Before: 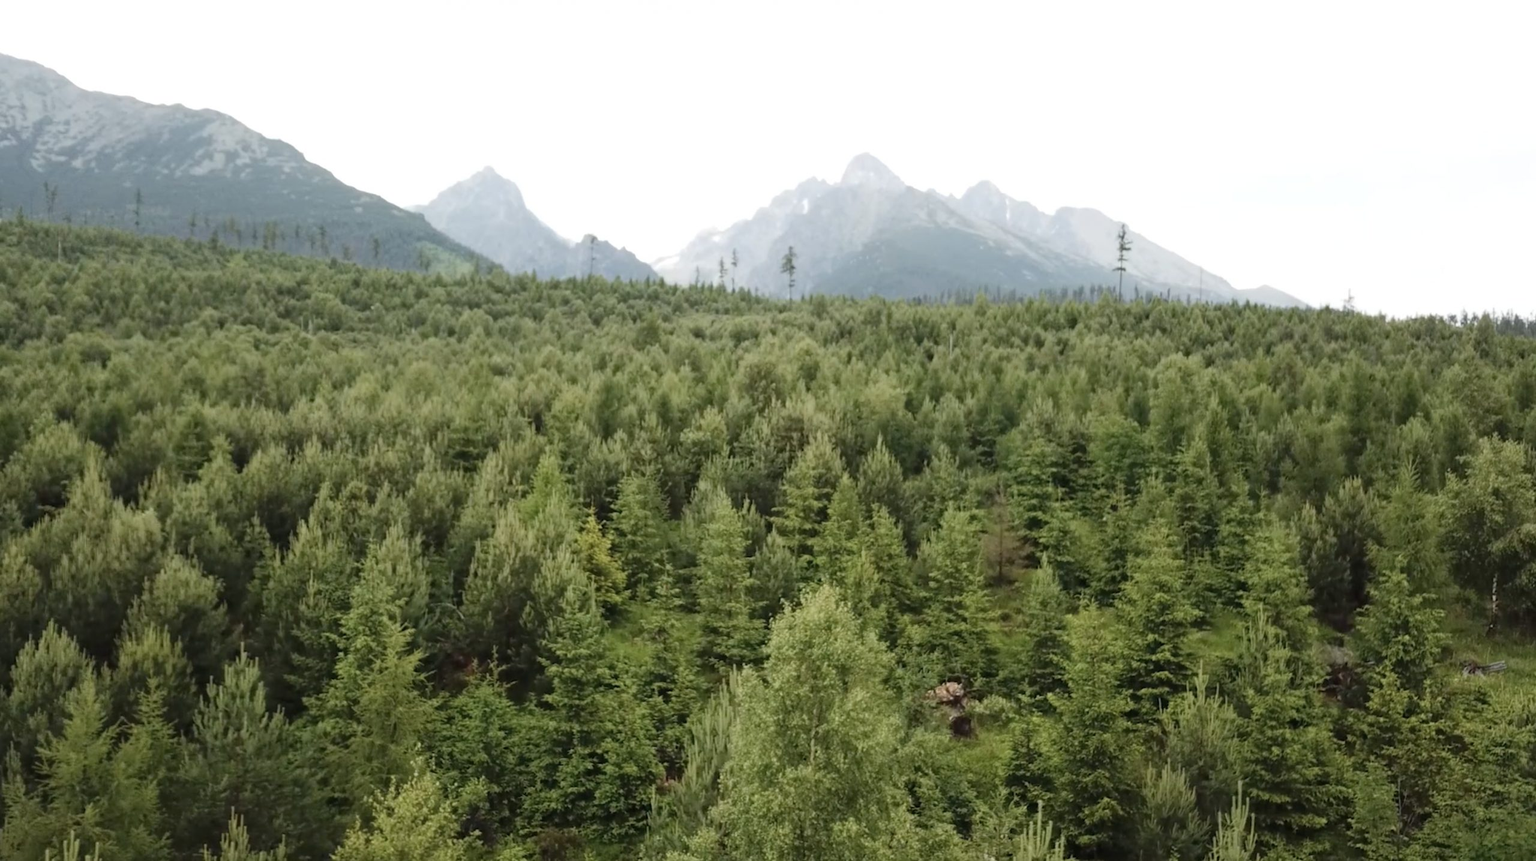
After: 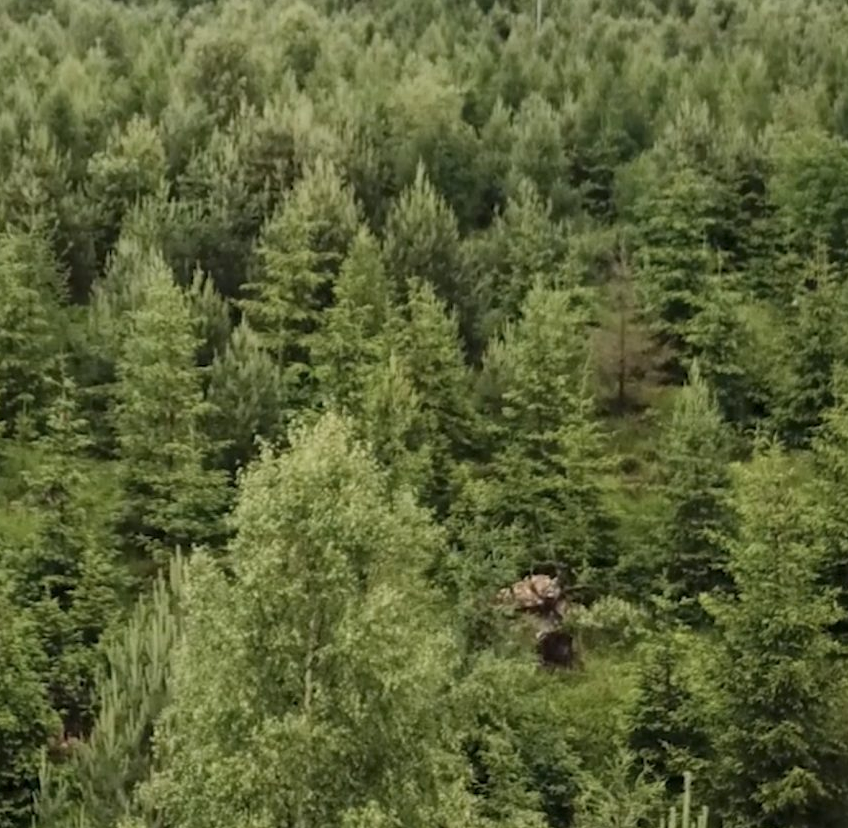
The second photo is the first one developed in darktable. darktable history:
local contrast: highlights 100%, shadows 100%, detail 120%, midtone range 0.2
crop: left 40.878%, top 39.176%, right 25.993%, bottom 3.081%
